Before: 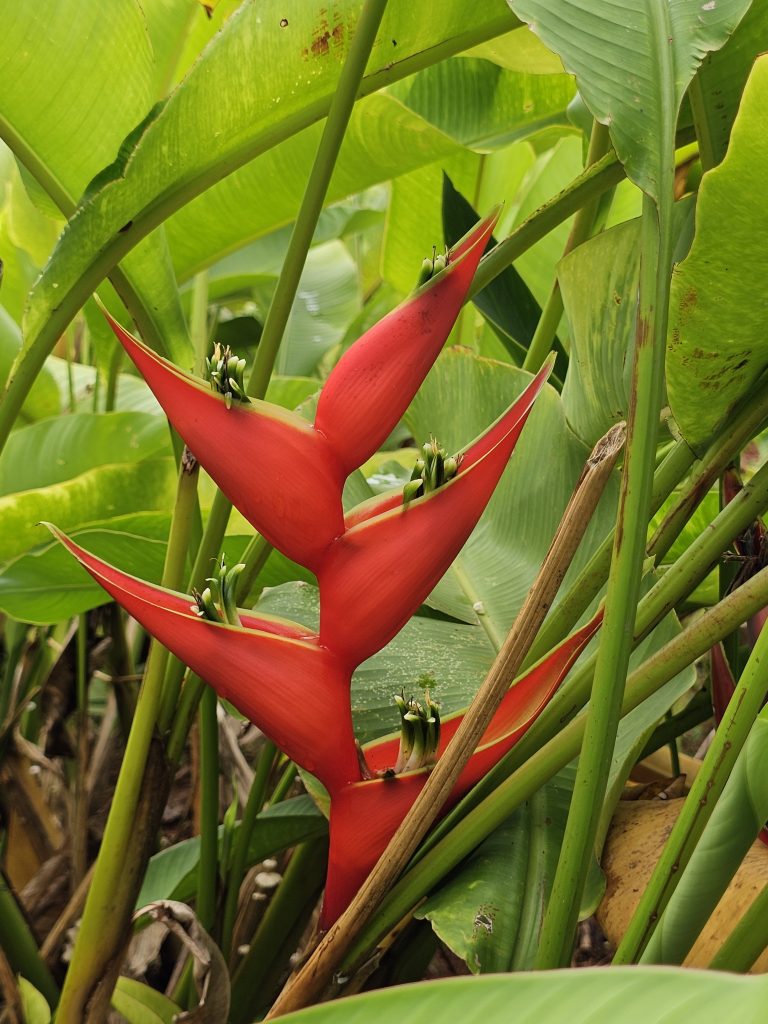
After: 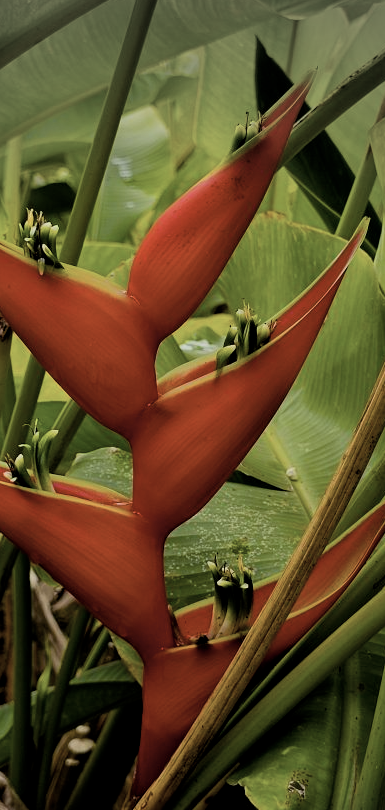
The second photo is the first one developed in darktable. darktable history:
tone equalizer: on, module defaults
contrast brightness saturation: contrast 0.11, saturation -0.153
crop and rotate: angle 0.019°, left 24.364%, top 13.12%, right 25.422%, bottom 7.721%
filmic rgb: black relative exposure -12.06 EV, white relative exposure 2.81 EV, threshold 3.04 EV, target black luminance 0%, hardness 8.1, latitude 69.98%, contrast 1.137, highlights saturation mix 10.19%, shadows ↔ highlights balance -0.387%, color science v6 (2022), enable highlight reconstruction true
vignetting: center (-0.029, 0.243)
exposure: black level correction 0.011, exposure -0.481 EV, compensate exposure bias true, compensate highlight preservation false
color correction: highlights b* 0.027, saturation 0.792
color balance rgb: linear chroma grading › shadows -10.015%, linear chroma grading › global chroma 19.638%, perceptual saturation grading › global saturation 31.258%, global vibrance 14.377%
